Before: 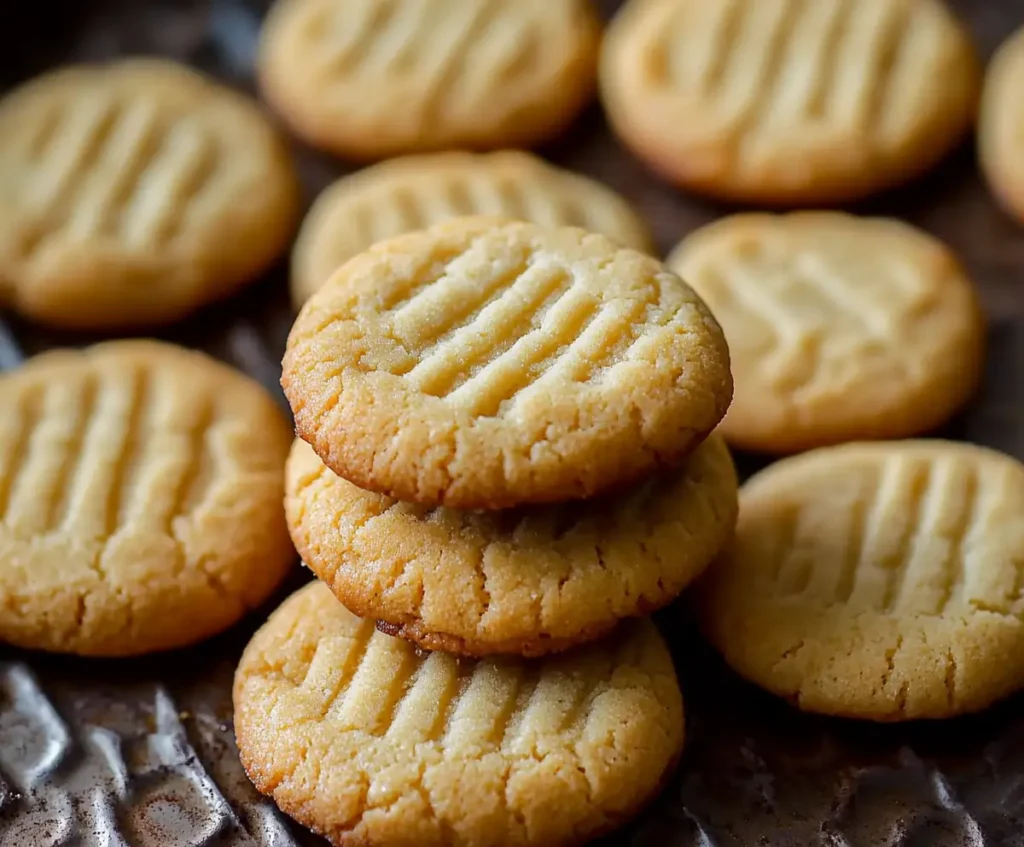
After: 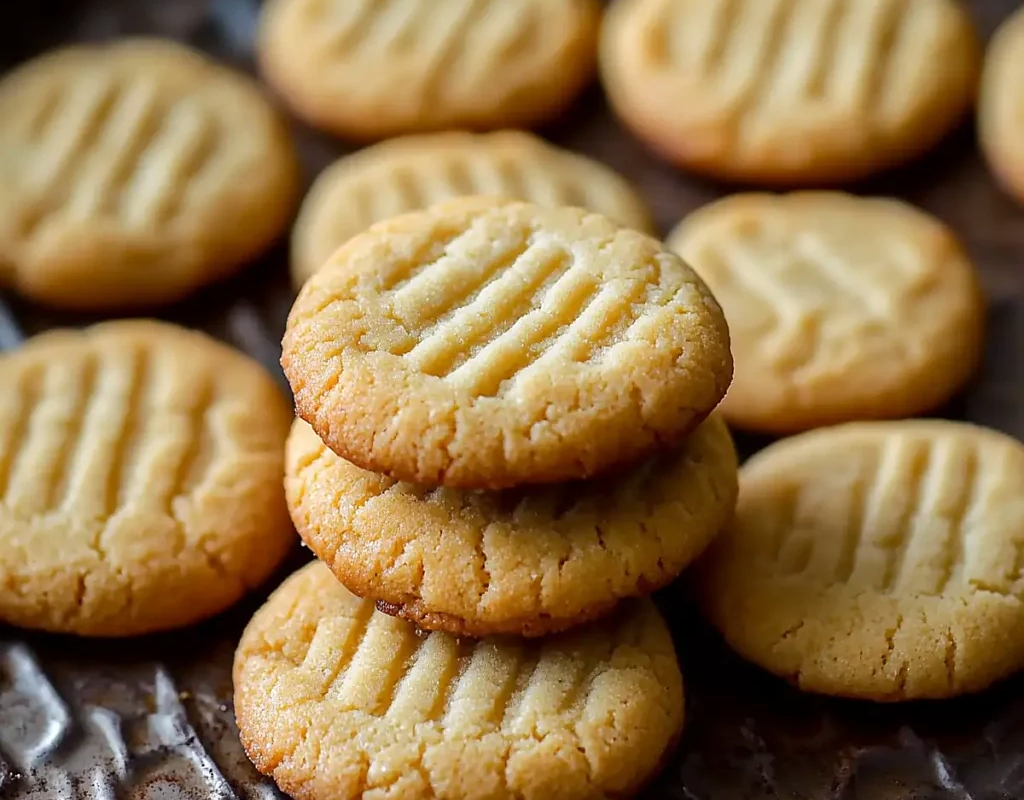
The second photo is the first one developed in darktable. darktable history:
sharpen: radius 1
crop and rotate: top 2.479%, bottom 3.018%
exposure: exposure 0.127 EV, compensate highlight preservation false
